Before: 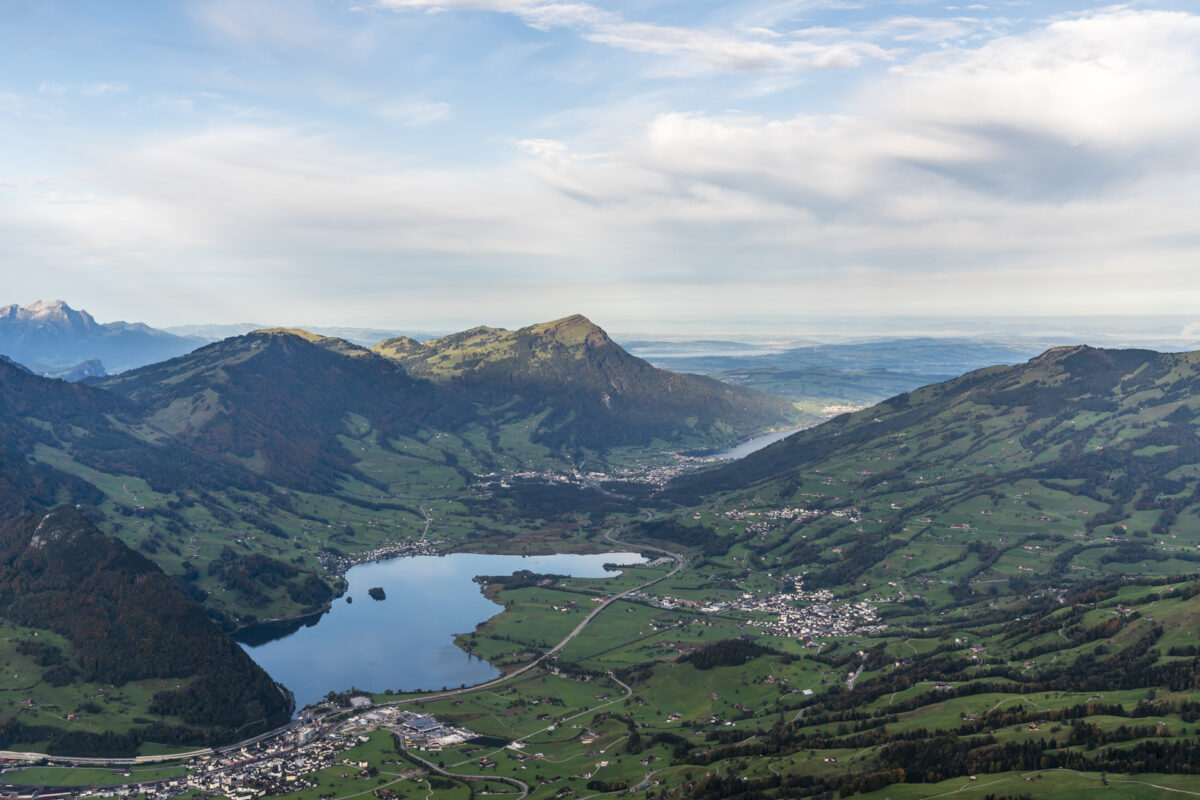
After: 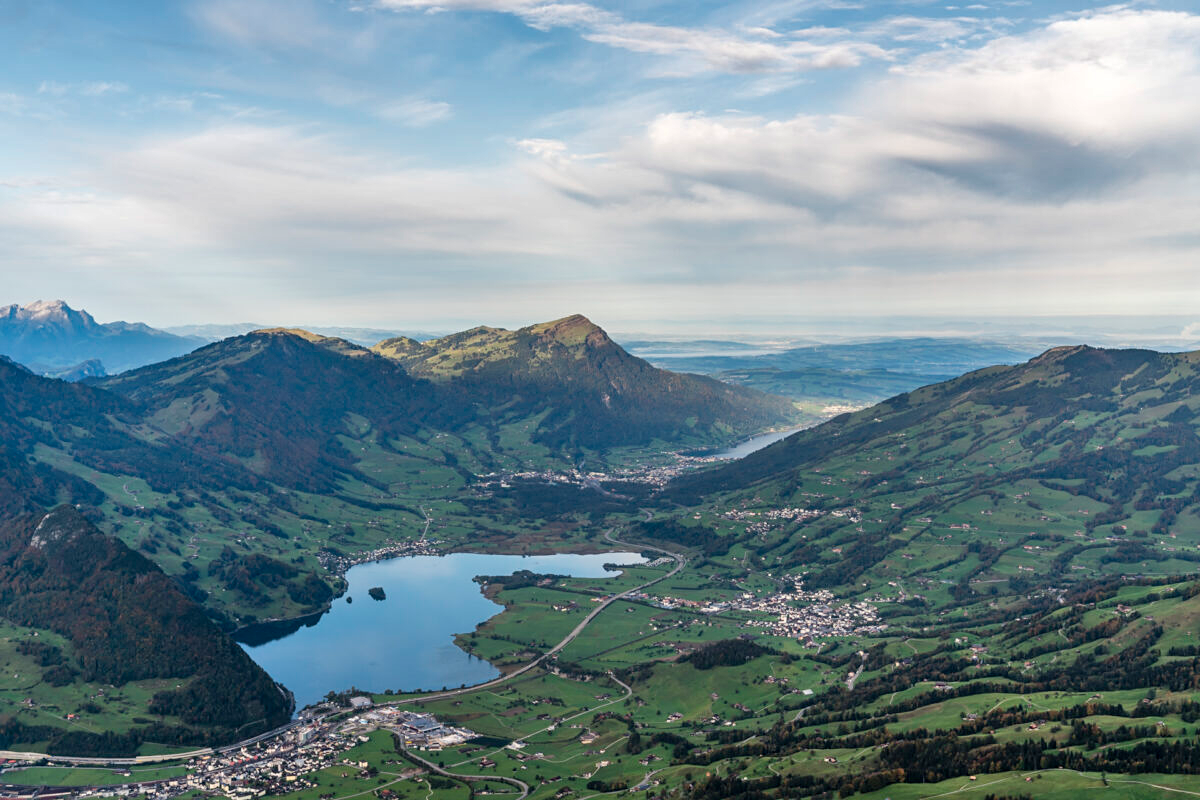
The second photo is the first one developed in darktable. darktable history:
sharpen: amount 0.2
shadows and highlights: shadows 53, soften with gaussian
